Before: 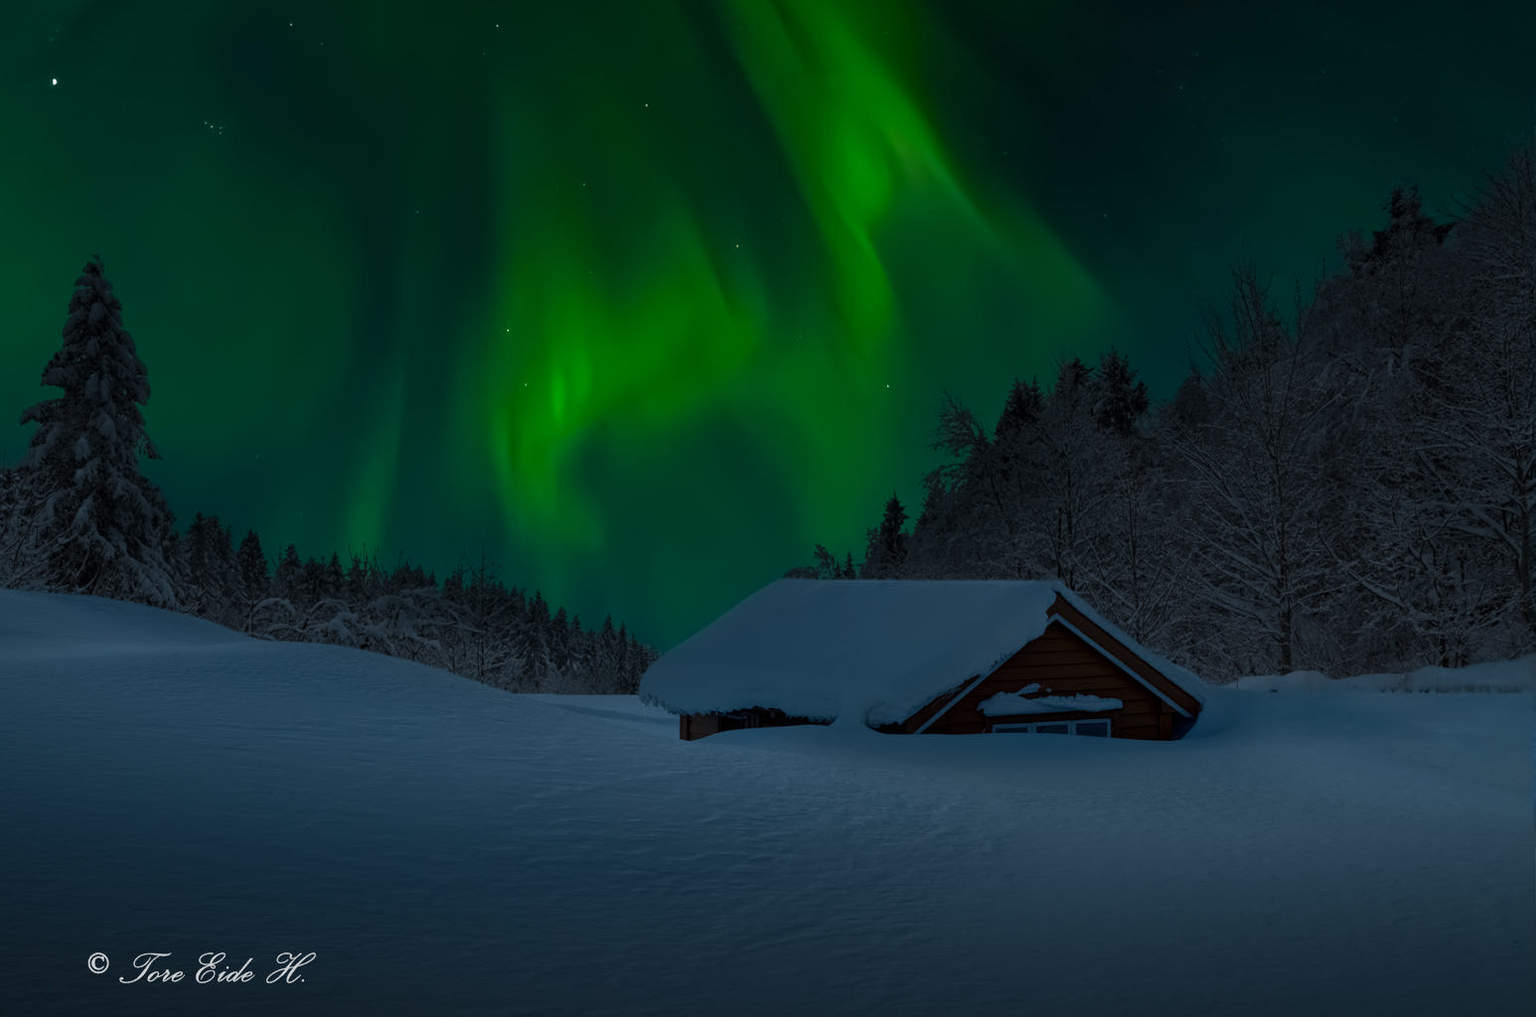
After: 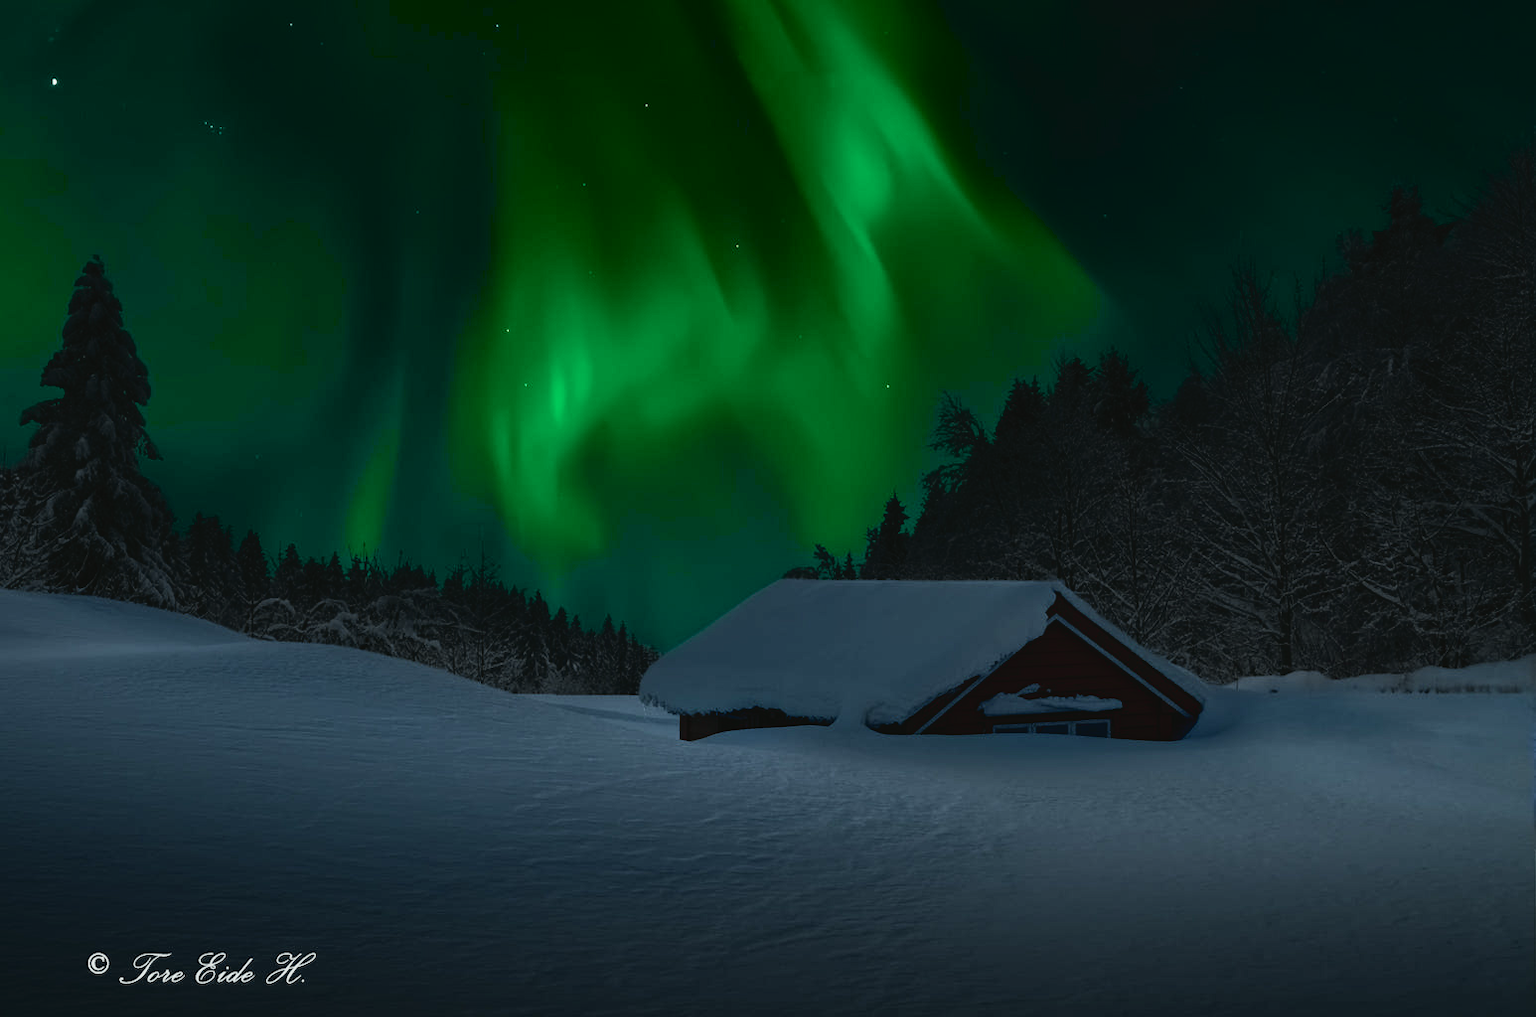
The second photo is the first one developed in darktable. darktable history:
white balance: red 0.978, blue 0.999
contrast brightness saturation: contrast 0.1, brightness 0.02, saturation 0.02
tone curve: curves: ch0 [(0, 0.039) (0.113, 0.081) (0.204, 0.204) (0.498, 0.608) (0.709, 0.819) (0.984, 0.961)]; ch1 [(0, 0) (0.172, 0.123) (0.317, 0.272) (0.414, 0.382) (0.476, 0.479) (0.505, 0.501) (0.528, 0.54) (0.618, 0.647) (0.709, 0.764) (1, 1)]; ch2 [(0, 0) (0.411, 0.424) (0.492, 0.502) (0.521, 0.513) (0.537, 0.57) (0.686, 0.638) (1, 1)], color space Lab, independent channels, preserve colors none
